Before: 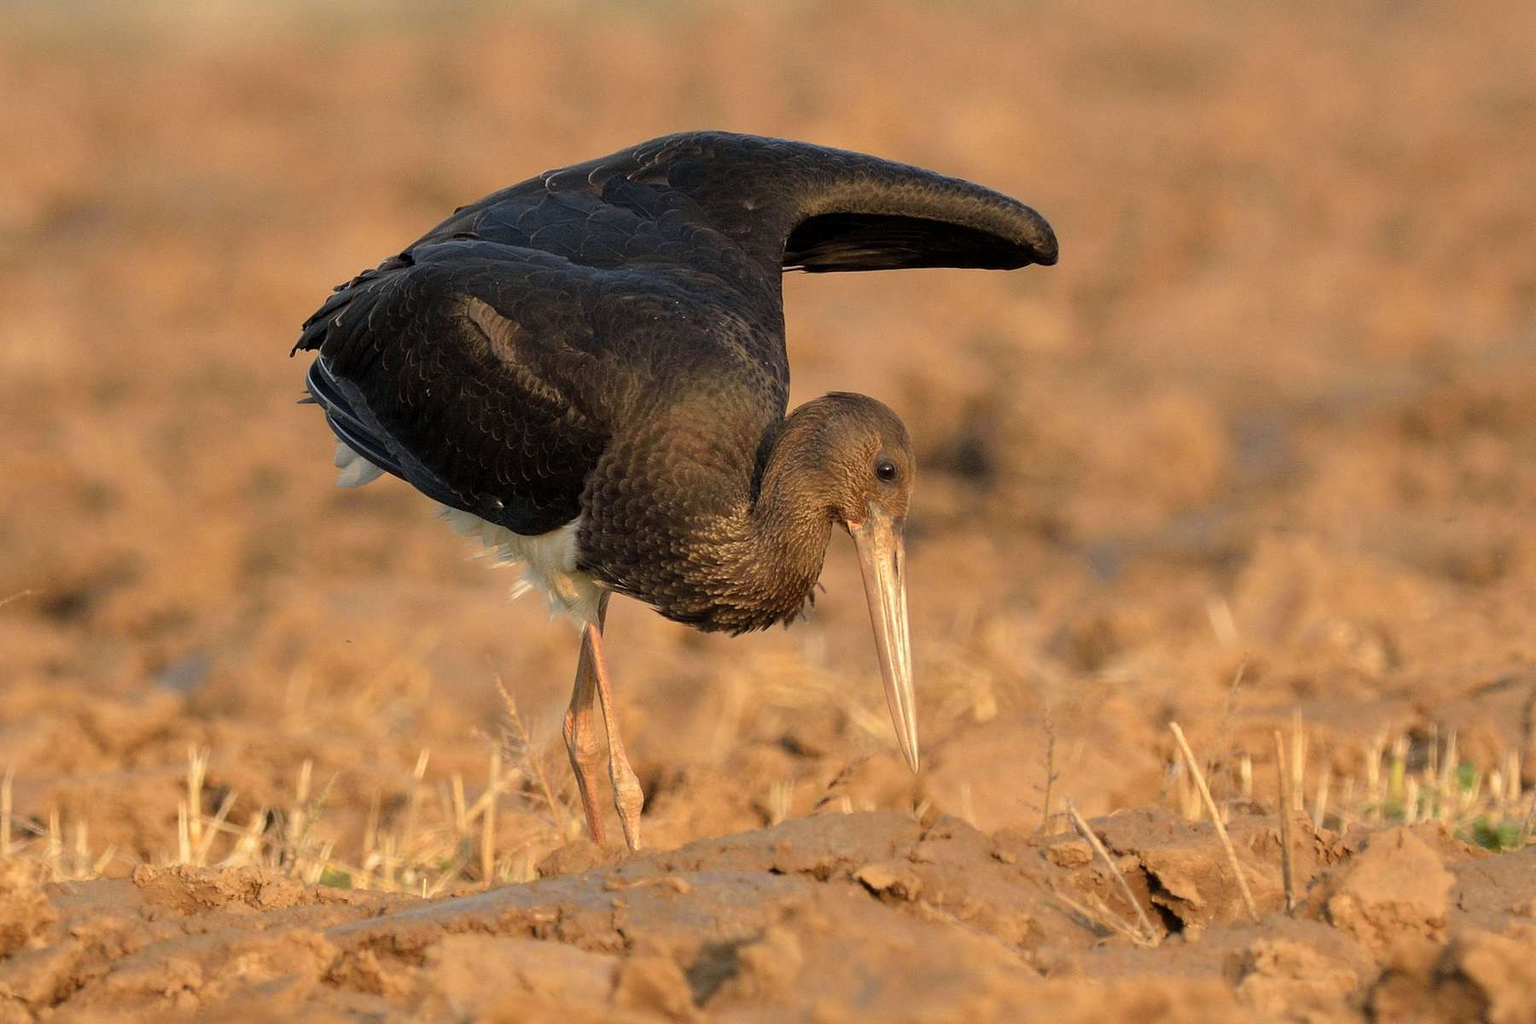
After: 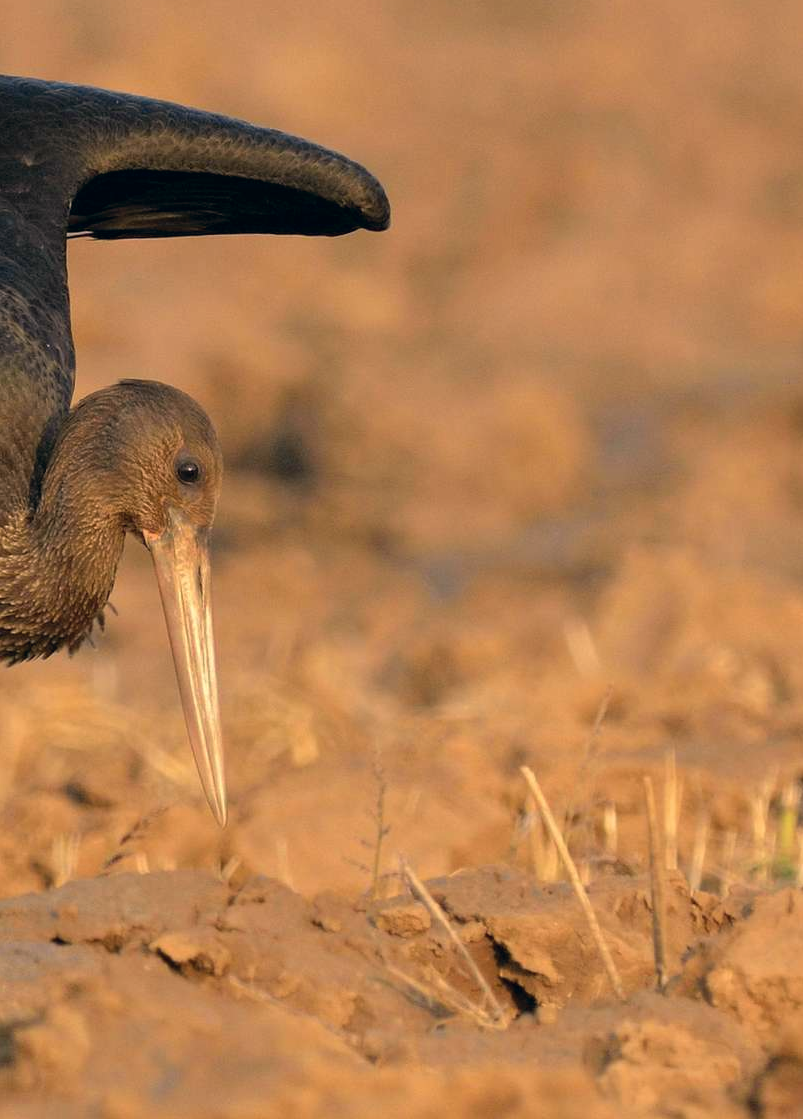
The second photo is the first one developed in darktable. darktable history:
color correction: highlights a* 5.36, highlights b* 5.31, shadows a* -4.53, shadows b* -5.18
exposure: black level correction 0.001, compensate highlight preservation false
crop: left 47.277%, top 6.712%, right 8.062%
local contrast: mode bilateral grid, contrast 99, coarseness 100, detail 89%, midtone range 0.2
